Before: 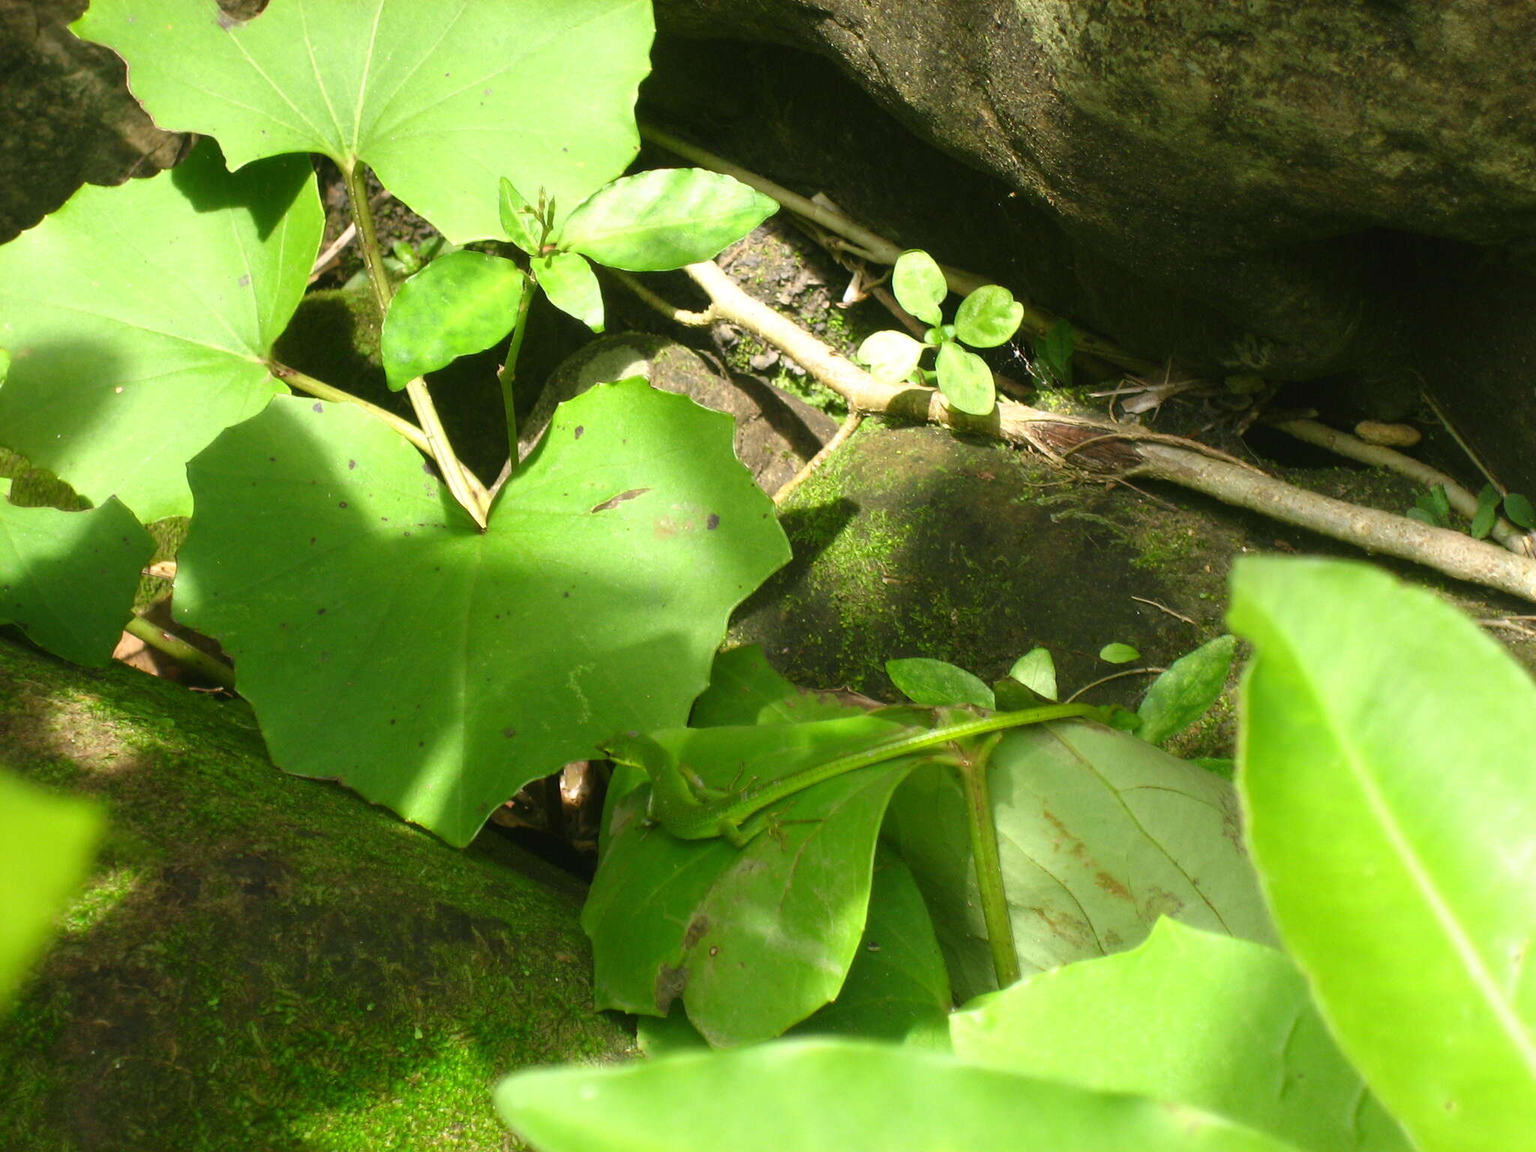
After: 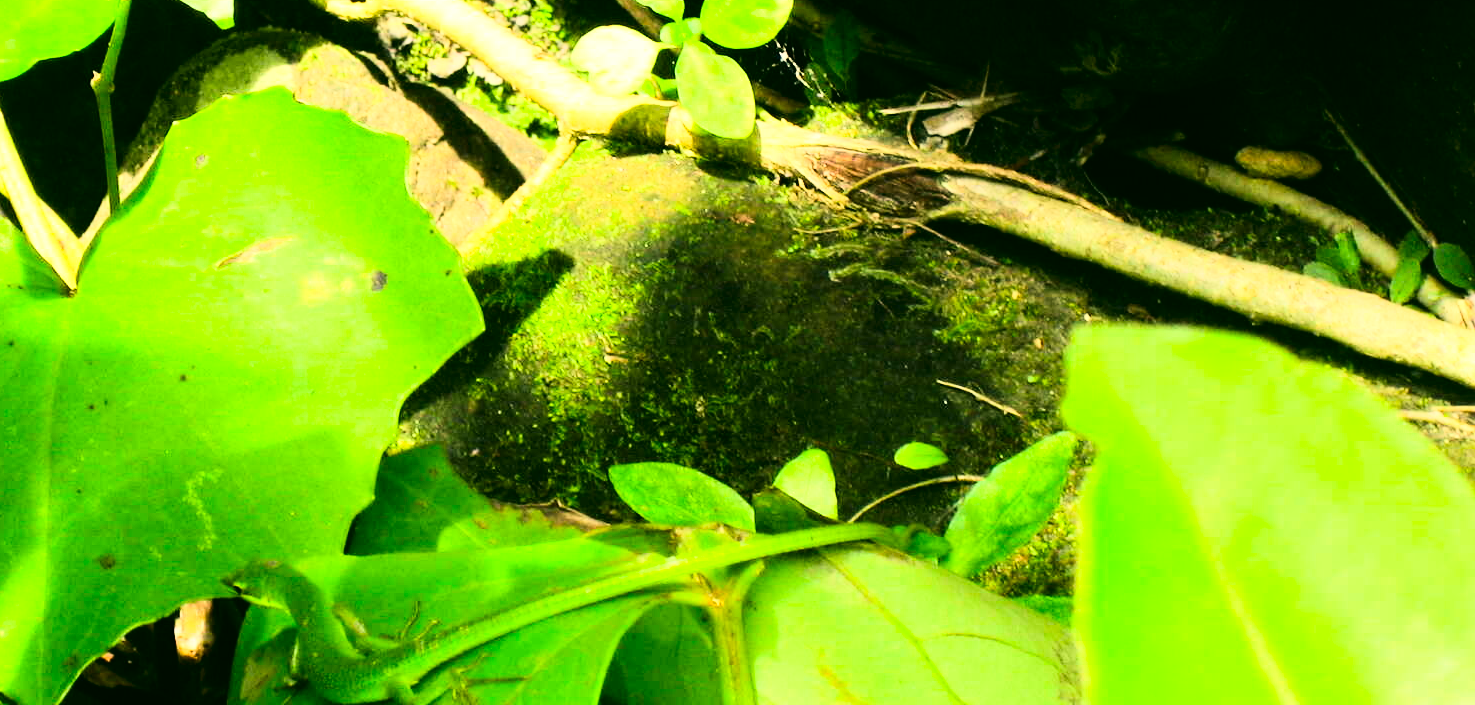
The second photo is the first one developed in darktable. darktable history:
color correction: highlights a* -0.482, highlights b* 9.48, shadows a* -9.48, shadows b* 0.803
crop and rotate: left 27.938%, top 27.046%, bottom 27.046%
rgb curve: curves: ch0 [(0, 0) (0.21, 0.15) (0.24, 0.21) (0.5, 0.75) (0.75, 0.96) (0.89, 0.99) (1, 1)]; ch1 [(0, 0.02) (0.21, 0.13) (0.25, 0.2) (0.5, 0.67) (0.75, 0.9) (0.89, 0.97) (1, 1)]; ch2 [(0, 0.02) (0.21, 0.13) (0.25, 0.2) (0.5, 0.67) (0.75, 0.9) (0.89, 0.97) (1, 1)], compensate middle gray true
contrast brightness saturation: contrast 0.09, saturation 0.28
